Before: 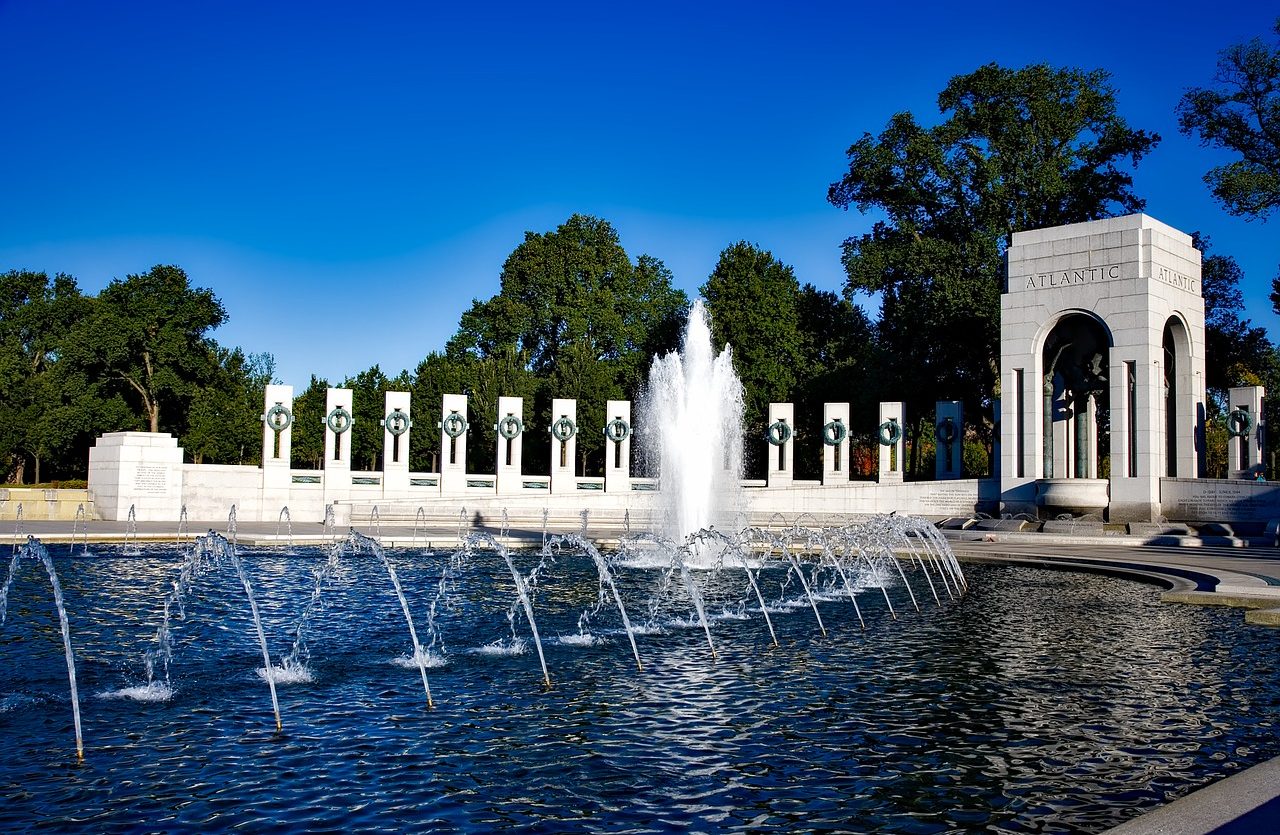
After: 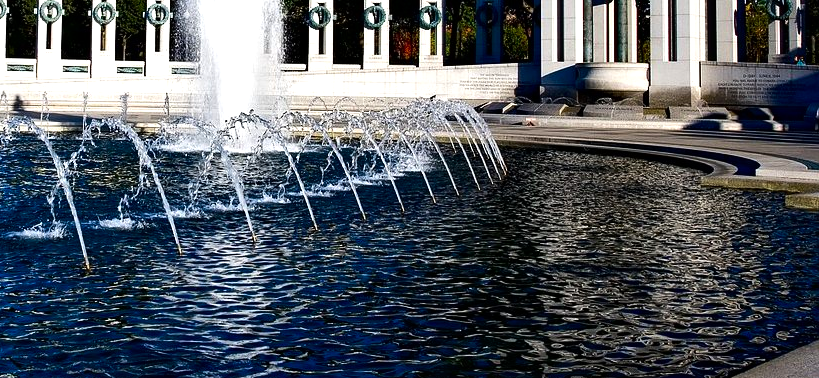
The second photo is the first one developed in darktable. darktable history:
tone equalizer: -8 EV -0.388 EV, -7 EV -0.407 EV, -6 EV -0.345 EV, -5 EV -0.197 EV, -3 EV 0.203 EV, -2 EV 0.305 EV, -1 EV 0.373 EV, +0 EV 0.427 EV, edges refinement/feathering 500, mask exposure compensation -1.57 EV, preserve details no
contrast brightness saturation: contrast 0.126, brightness -0.046, saturation 0.156
crop and rotate: left 35.98%, top 49.888%, bottom 4.842%
